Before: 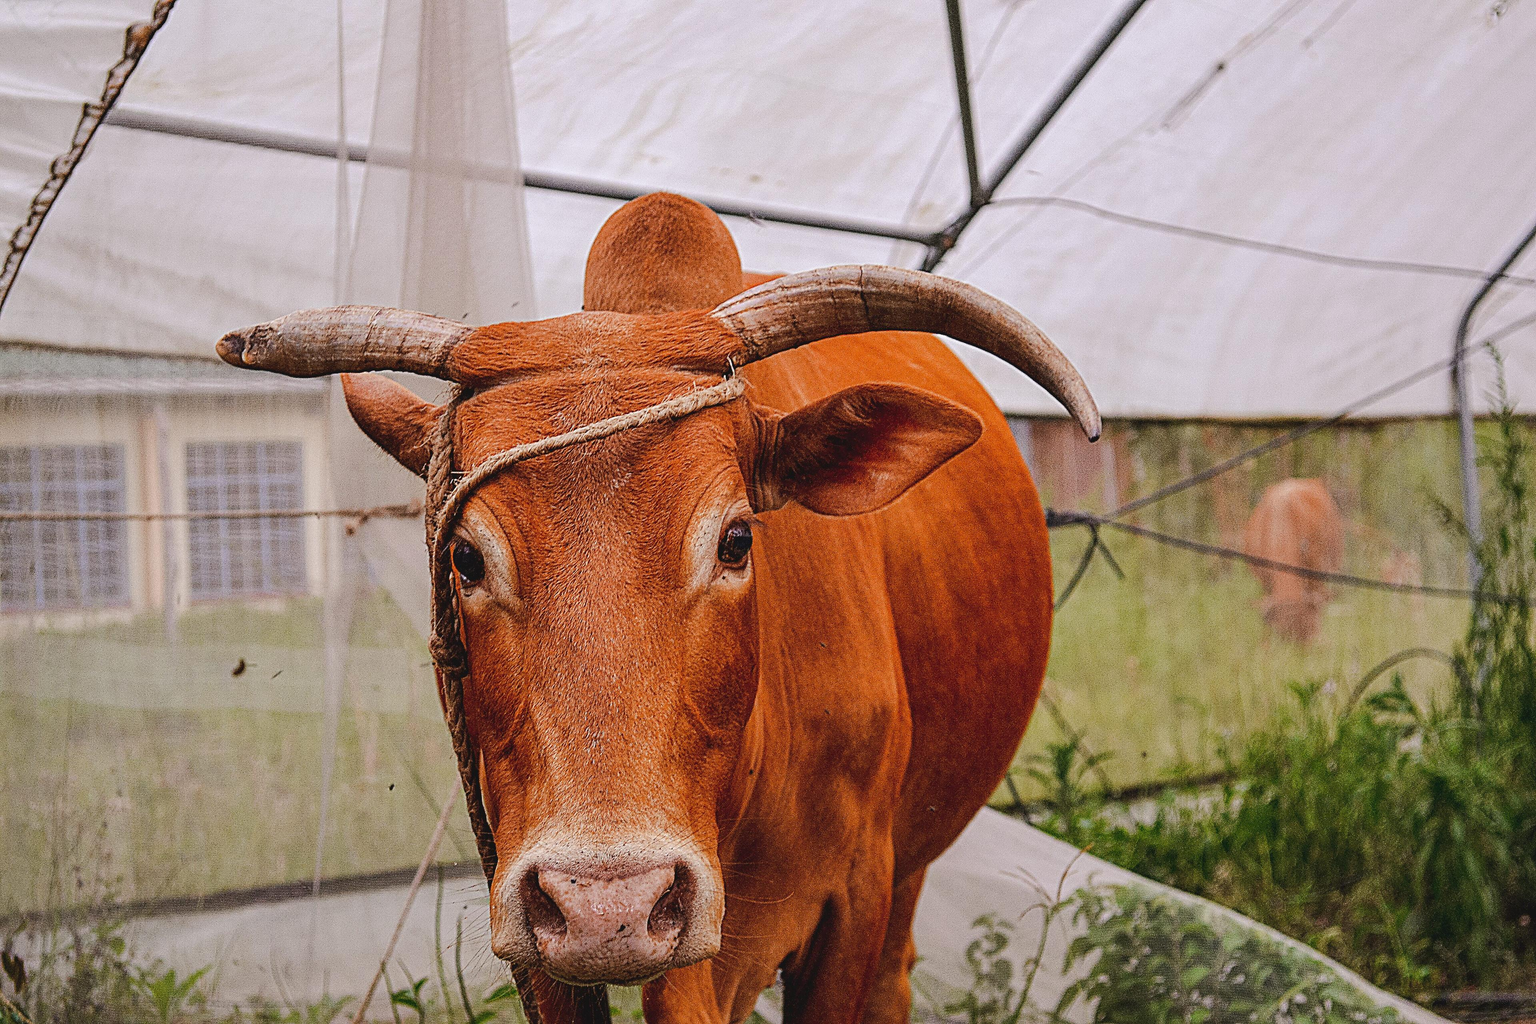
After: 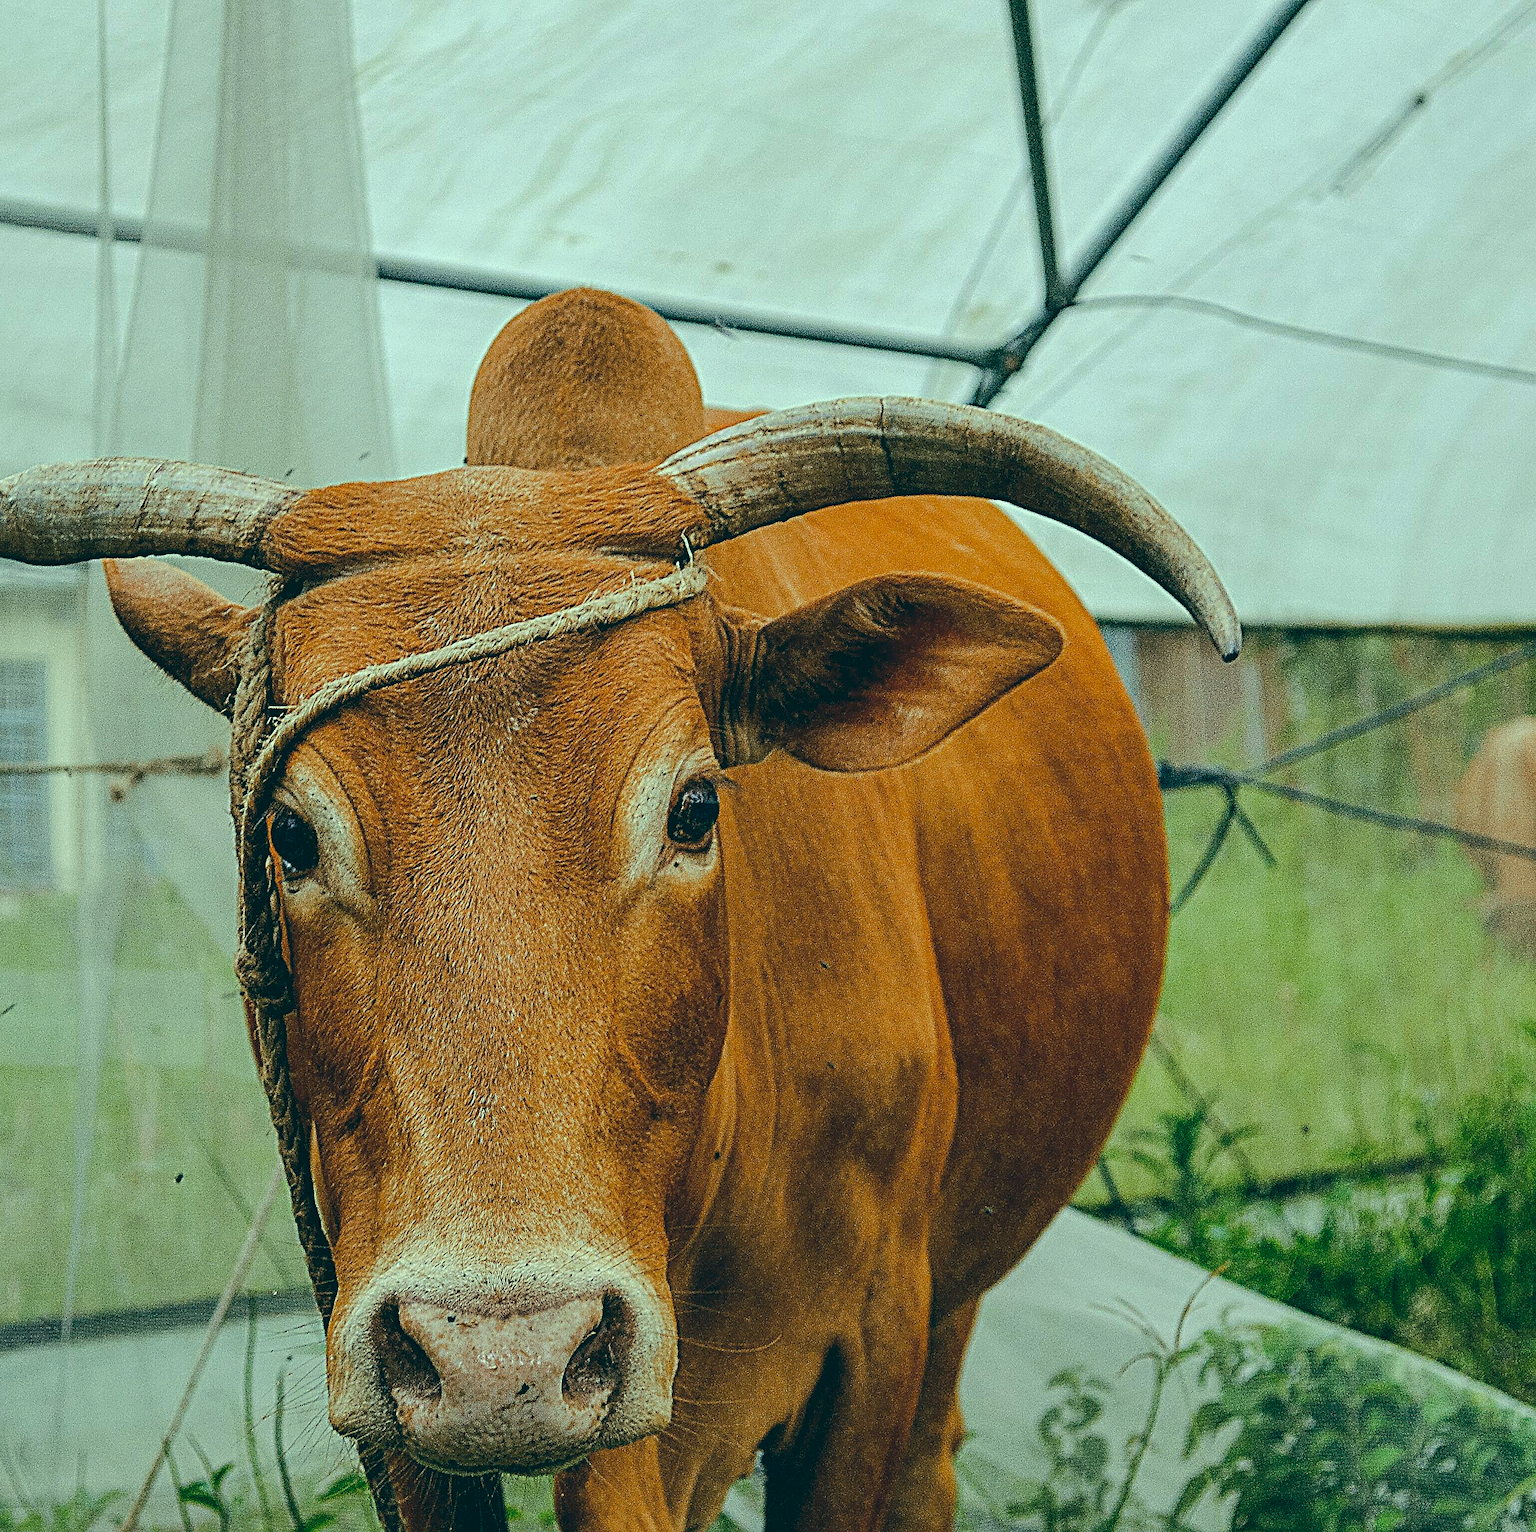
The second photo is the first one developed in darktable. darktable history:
color correction: highlights a* -20.08, highlights b* 9.8, shadows a* -20.4, shadows b* -10.76
sharpen: amount 0.2
crop and rotate: left 17.732%, right 15.423%
